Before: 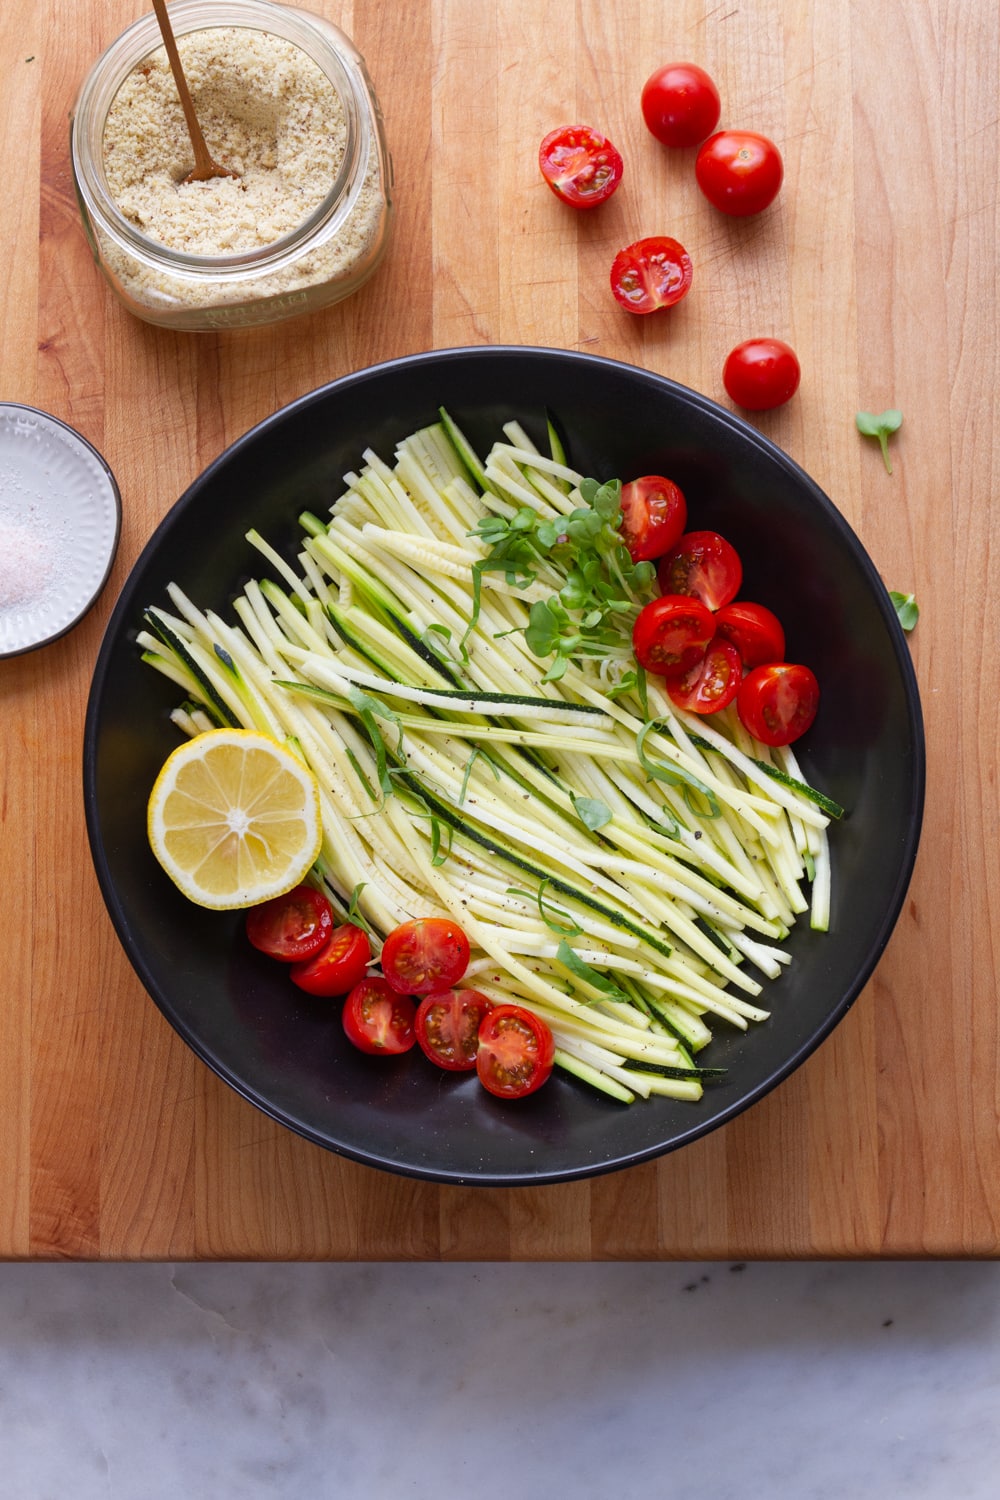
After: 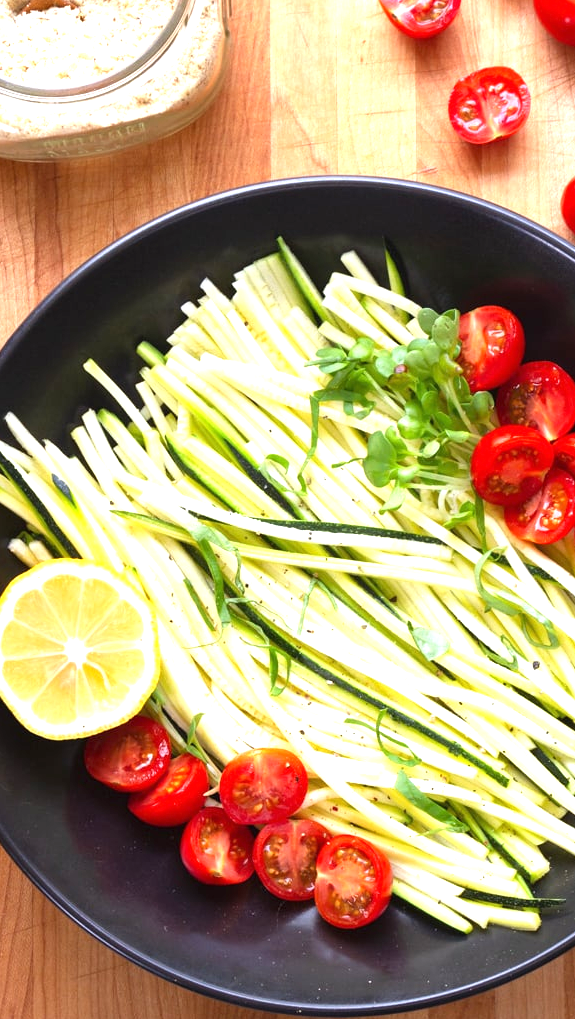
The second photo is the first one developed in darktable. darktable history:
crop: left 16.246%, top 11.345%, right 26.245%, bottom 20.716%
exposure: black level correction 0, exposure 1.199 EV, compensate highlight preservation false
